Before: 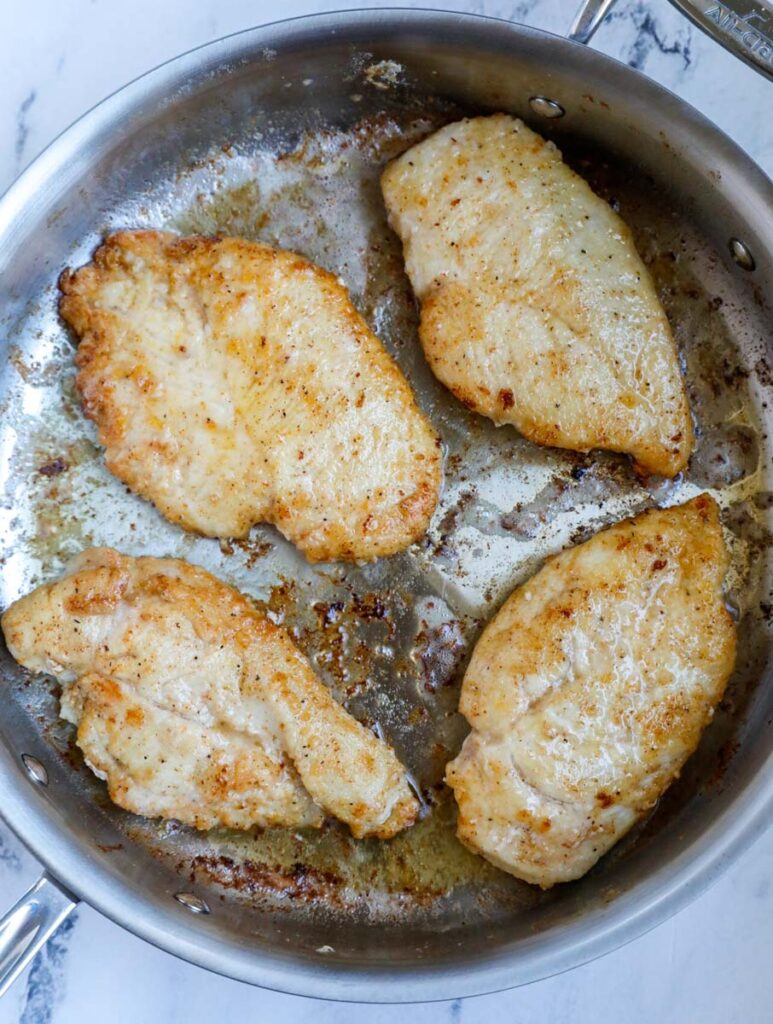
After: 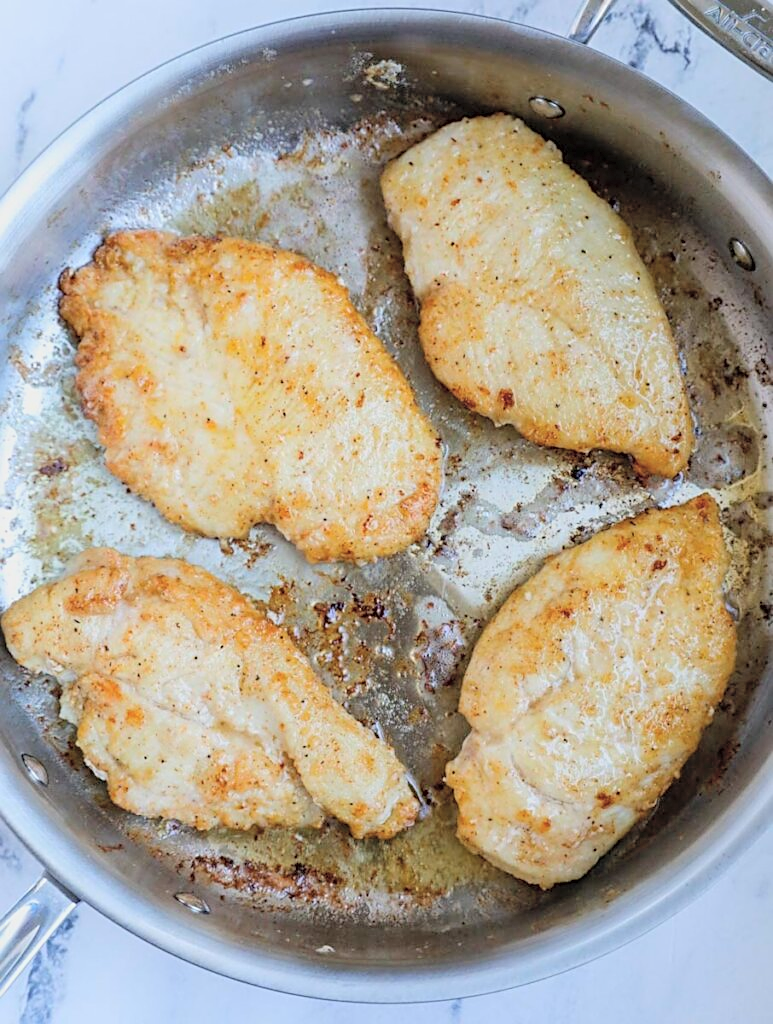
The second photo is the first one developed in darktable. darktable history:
sharpen: on, module defaults
global tonemap: drago (0.7, 100)
